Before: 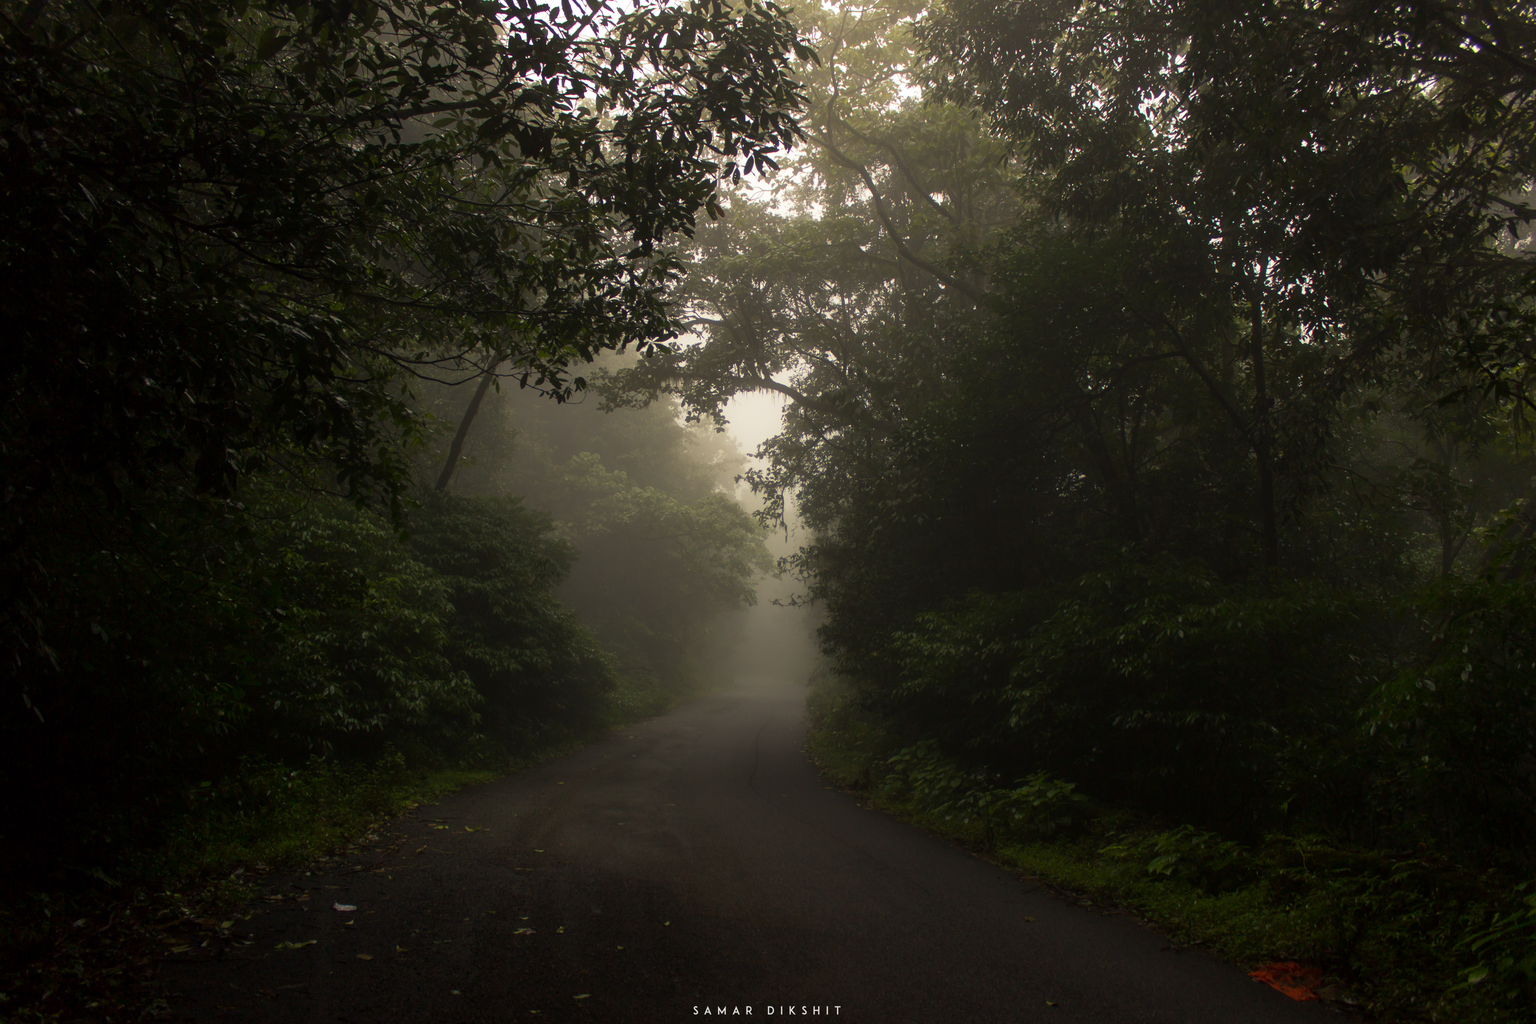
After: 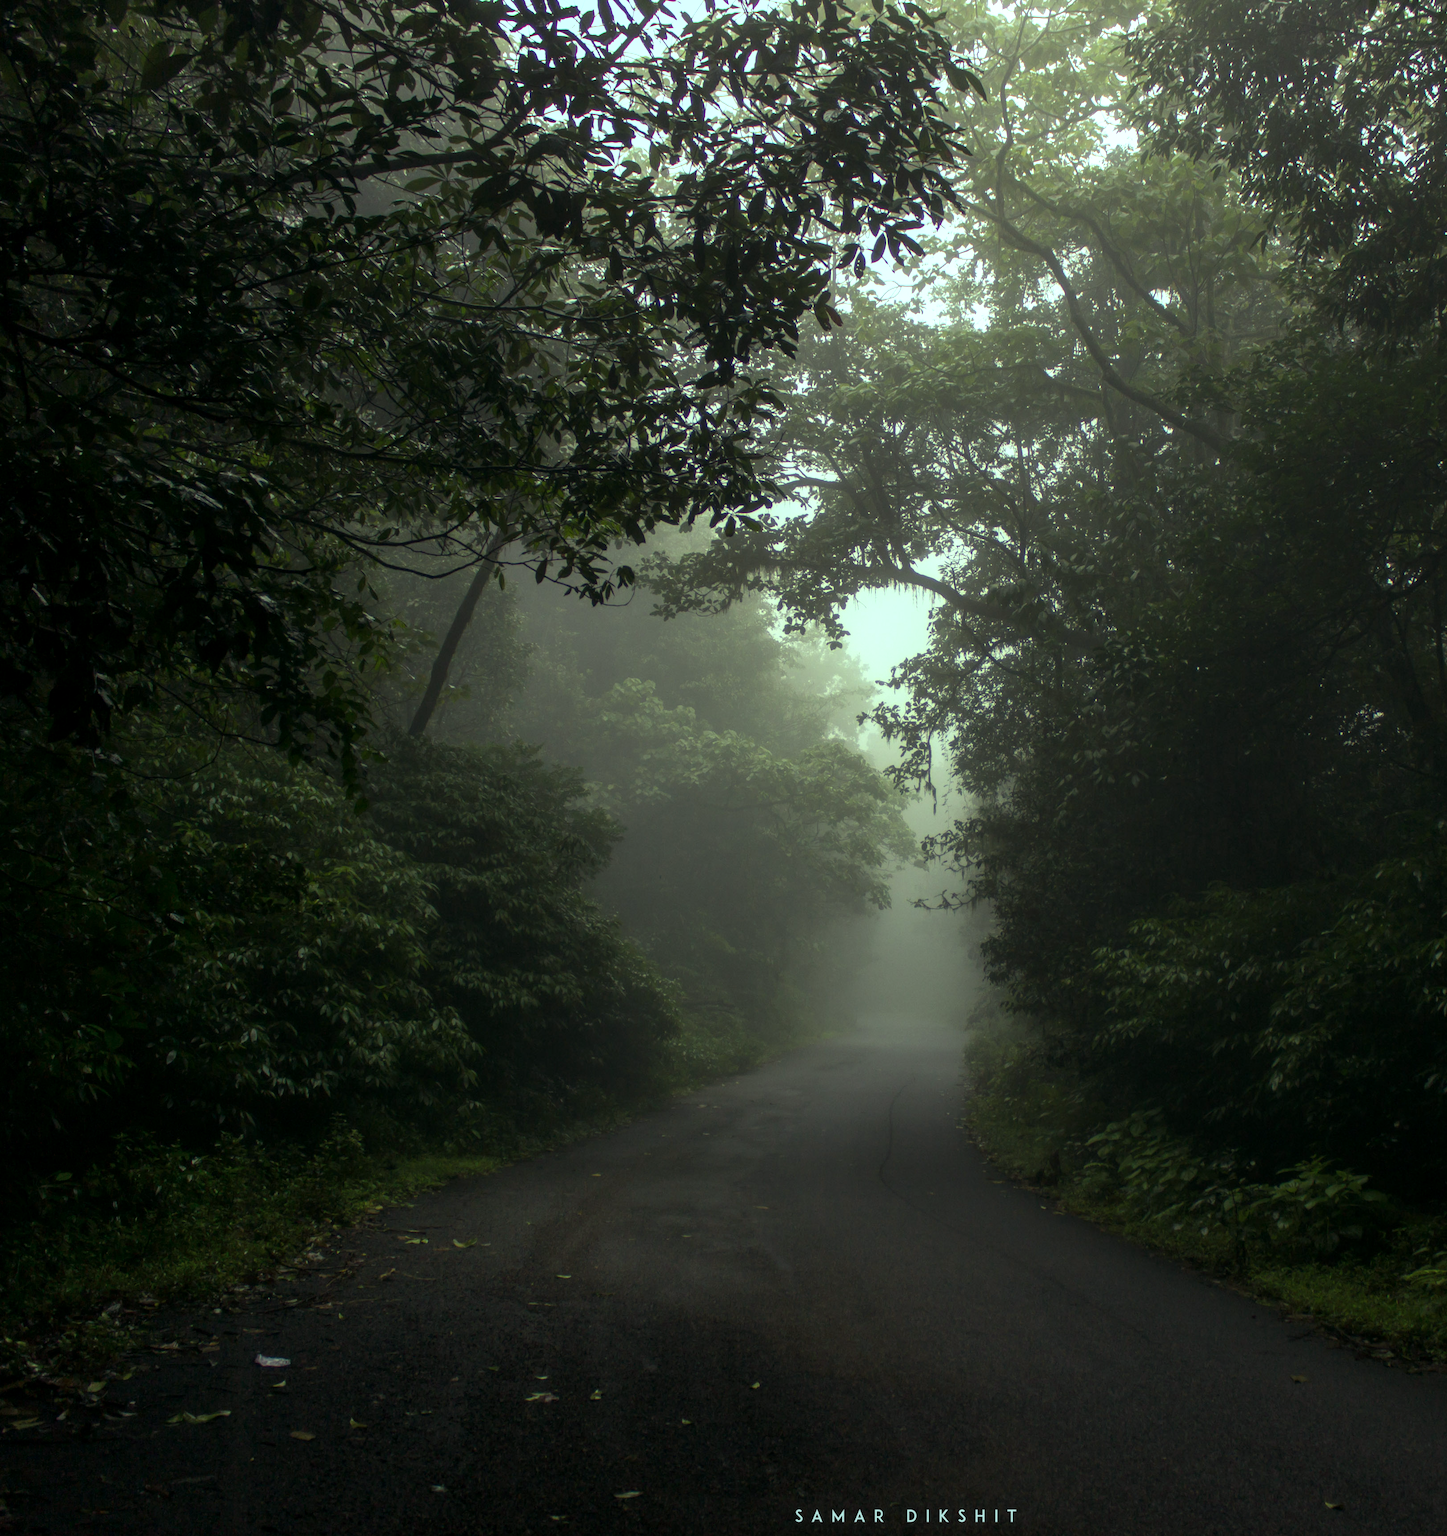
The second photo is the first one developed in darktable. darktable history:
crop: left 10.644%, right 26.528%
tone equalizer: on, module defaults
color balance: mode lift, gamma, gain (sRGB), lift [0.997, 0.979, 1.021, 1.011], gamma [1, 1.084, 0.916, 0.998], gain [1, 0.87, 1.13, 1.101], contrast 4.55%, contrast fulcrum 38.24%, output saturation 104.09%
local contrast: detail 130%
